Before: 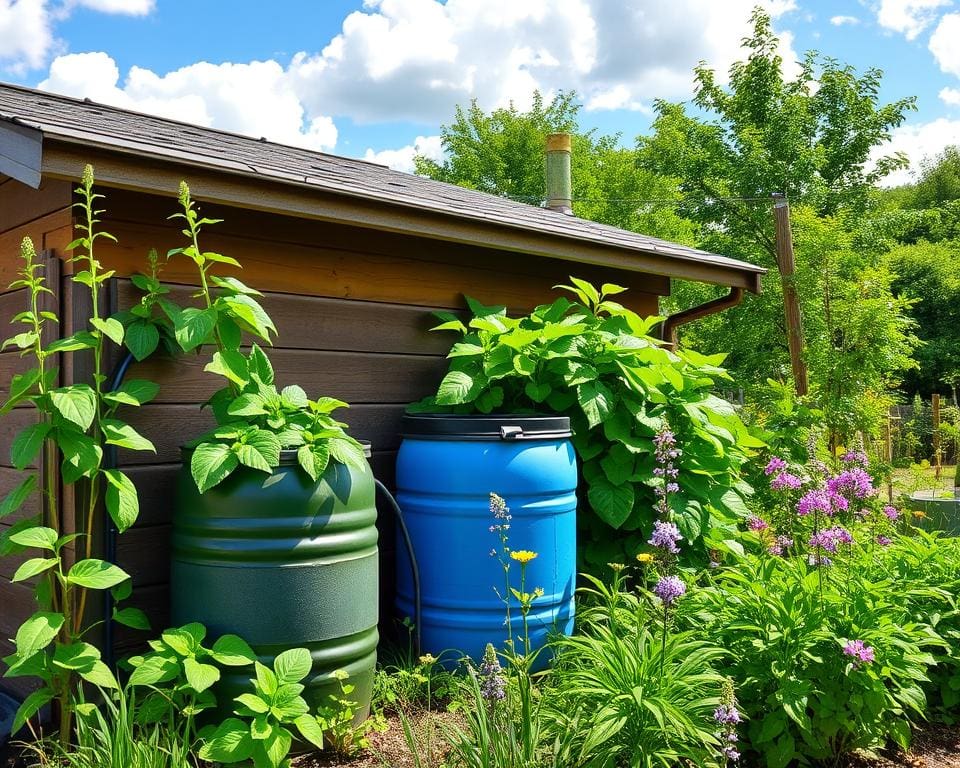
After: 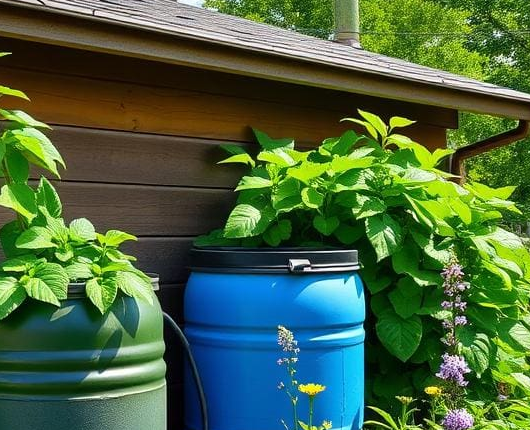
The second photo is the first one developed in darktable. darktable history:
crop and rotate: left 22.16%, top 21.751%, right 22.593%, bottom 22.158%
